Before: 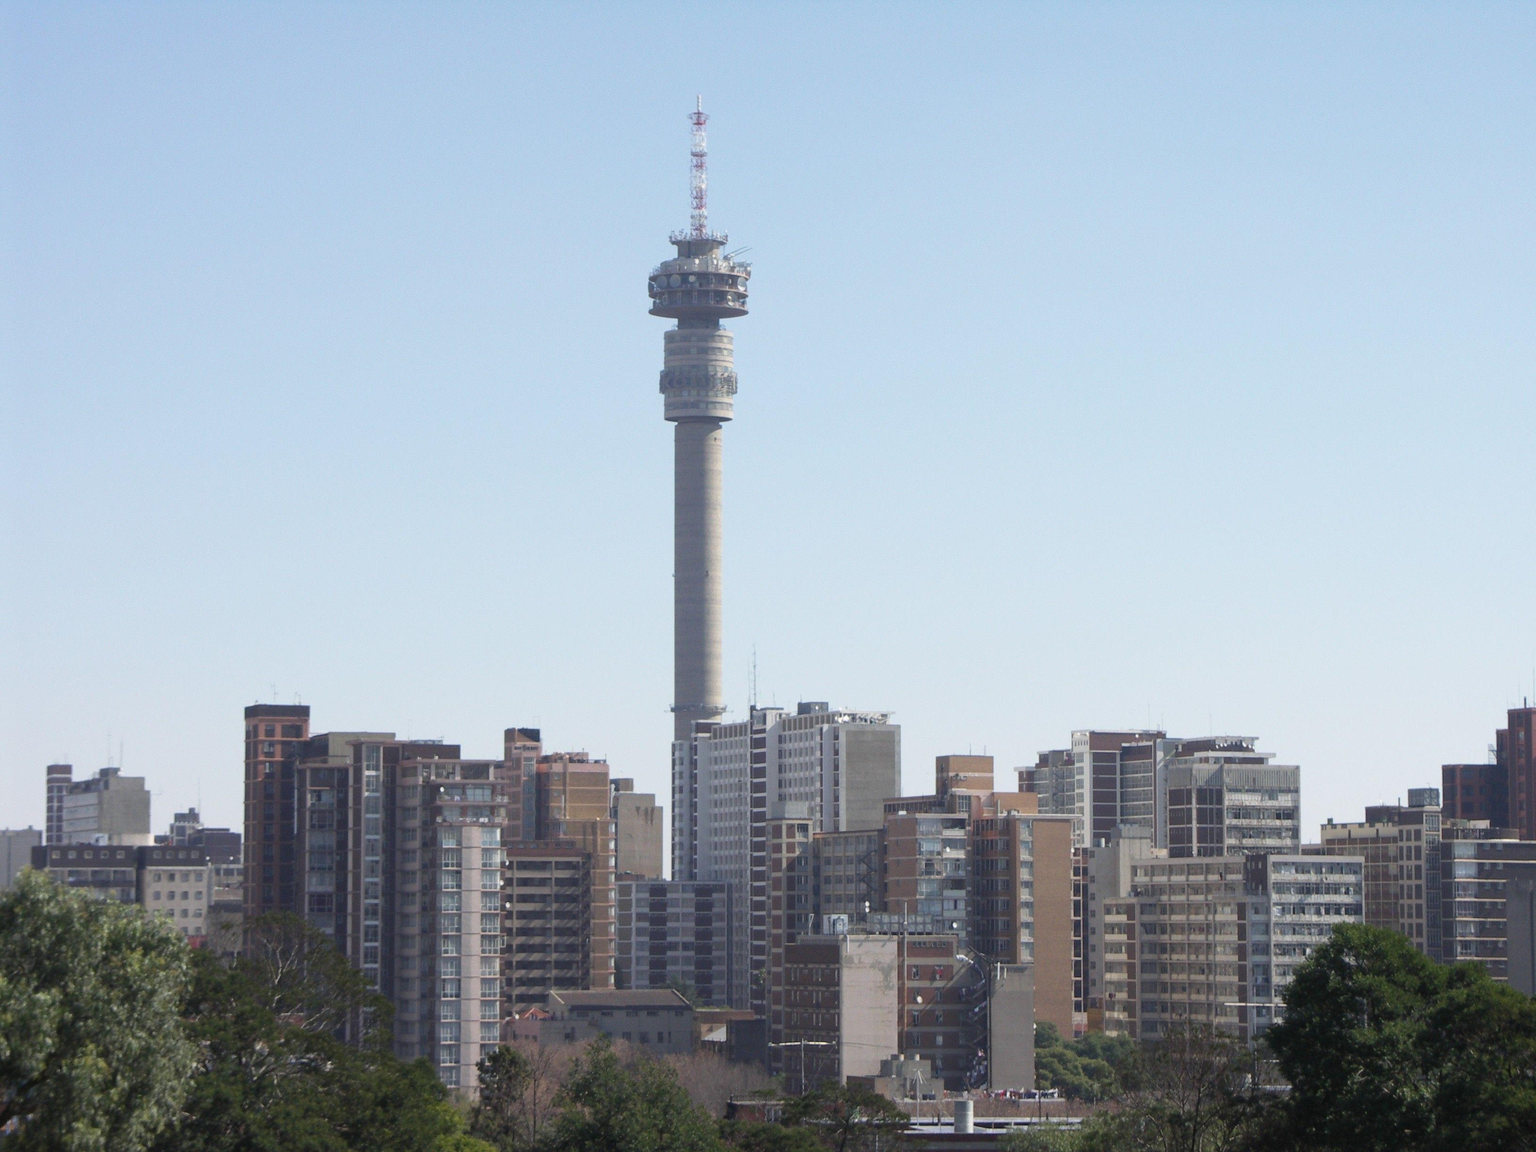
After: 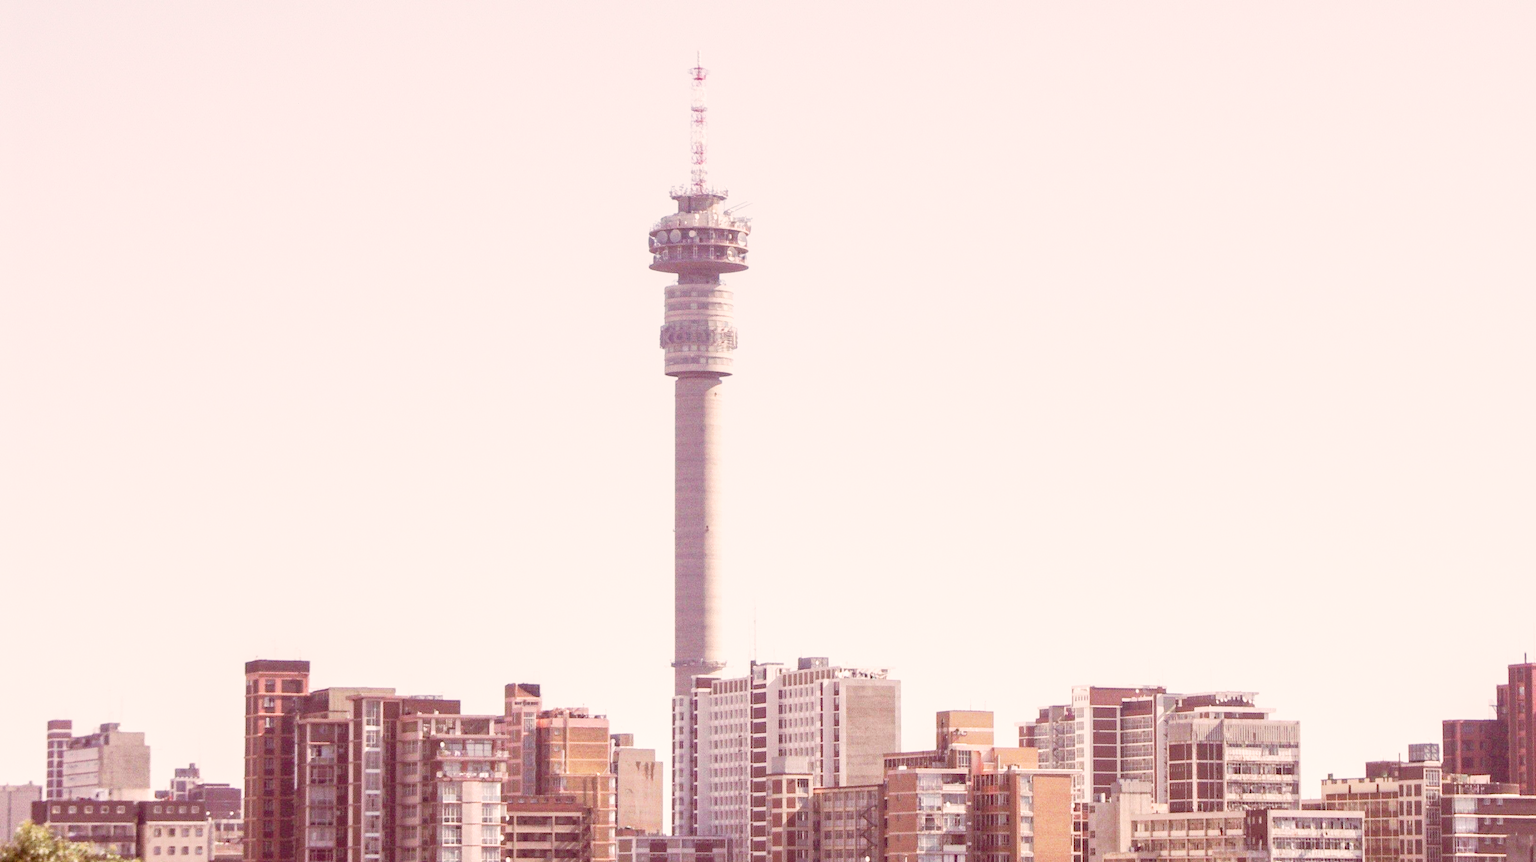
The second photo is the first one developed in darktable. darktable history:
local contrast: on, module defaults
crop: top 3.939%, bottom 21.154%
contrast brightness saturation: contrast -0.104, brightness 0.049, saturation 0.076
color correction: highlights a* 9.18, highlights b* 8.66, shadows a* 39.29, shadows b* 39.32, saturation 0.779
haze removal: adaptive false
tone curve: curves: ch0 [(0, 0) (0.003, 0.003) (0.011, 0.013) (0.025, 0.029) (0.044, 0.052) (0.069, 0.081) (0.1, 0.116) (0.136, 0.158) (0.177, 0.207) (0.224, 0.268) (0.277, 0.373) (0.335, 0.465) (0.399, 0.565) (0.468, 0.674) (0.543, 0.79) (0.623, 0.853) (0.709, 0.918) (0.801, 0.956) (0.898, 0.977) (1, 1)], preserve colors none
color balance rgb: power › chroma 0.475%, power › hue 263.19°, perceptual saturation grading › global saturation 0.544%, global vibrance 20%
